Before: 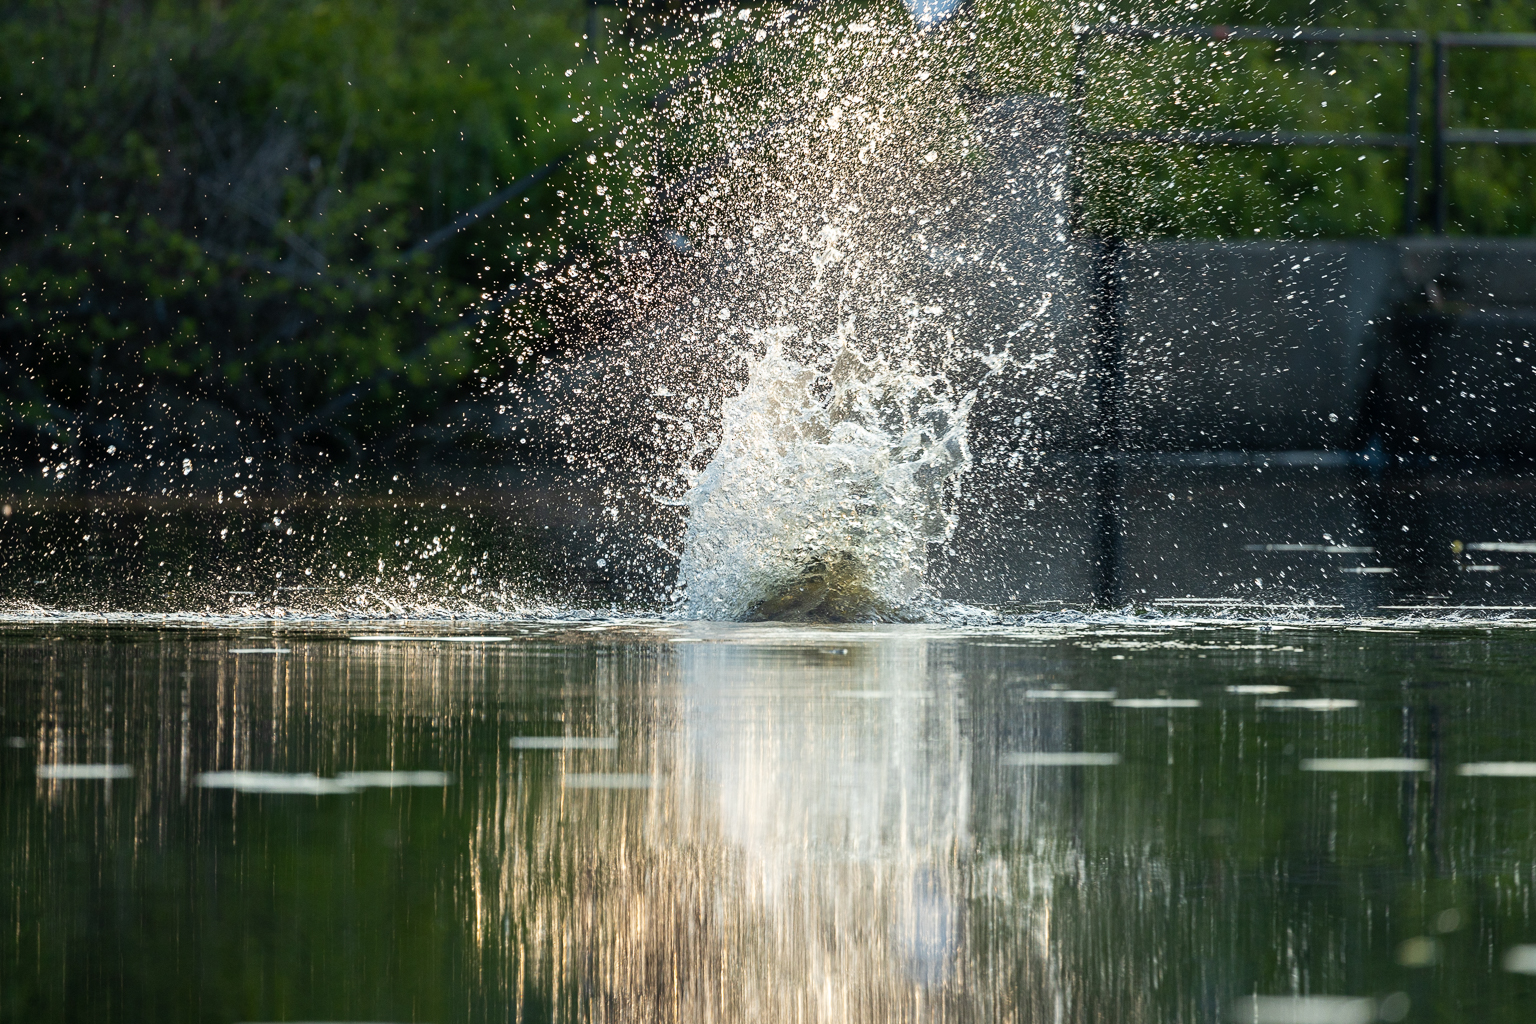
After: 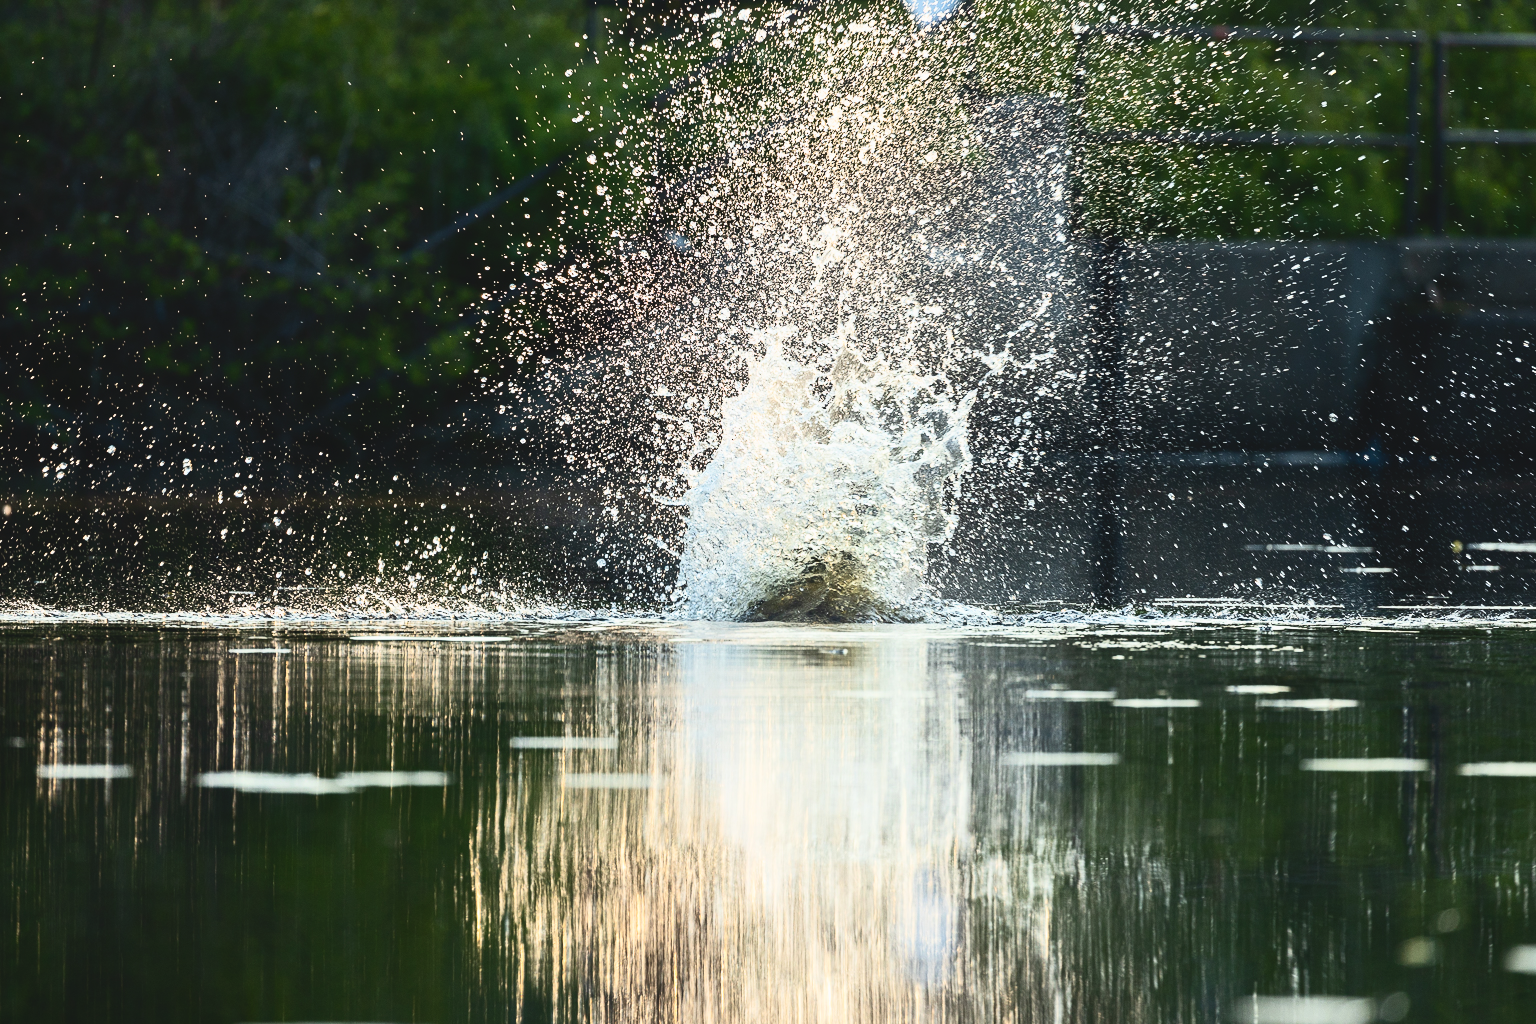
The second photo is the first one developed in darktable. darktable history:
exposure: black level correction 0.001, exposure 0.014 EV, compensate highlight preservation false
color balance: lift [1.01, 1, 1, 1], gamma [1.097, 1, 1, 1], gain [0.85, 1, 1, 1]
contrast brightness saturation: contrast 0.4, brightness 0.1, saturation 0.21
